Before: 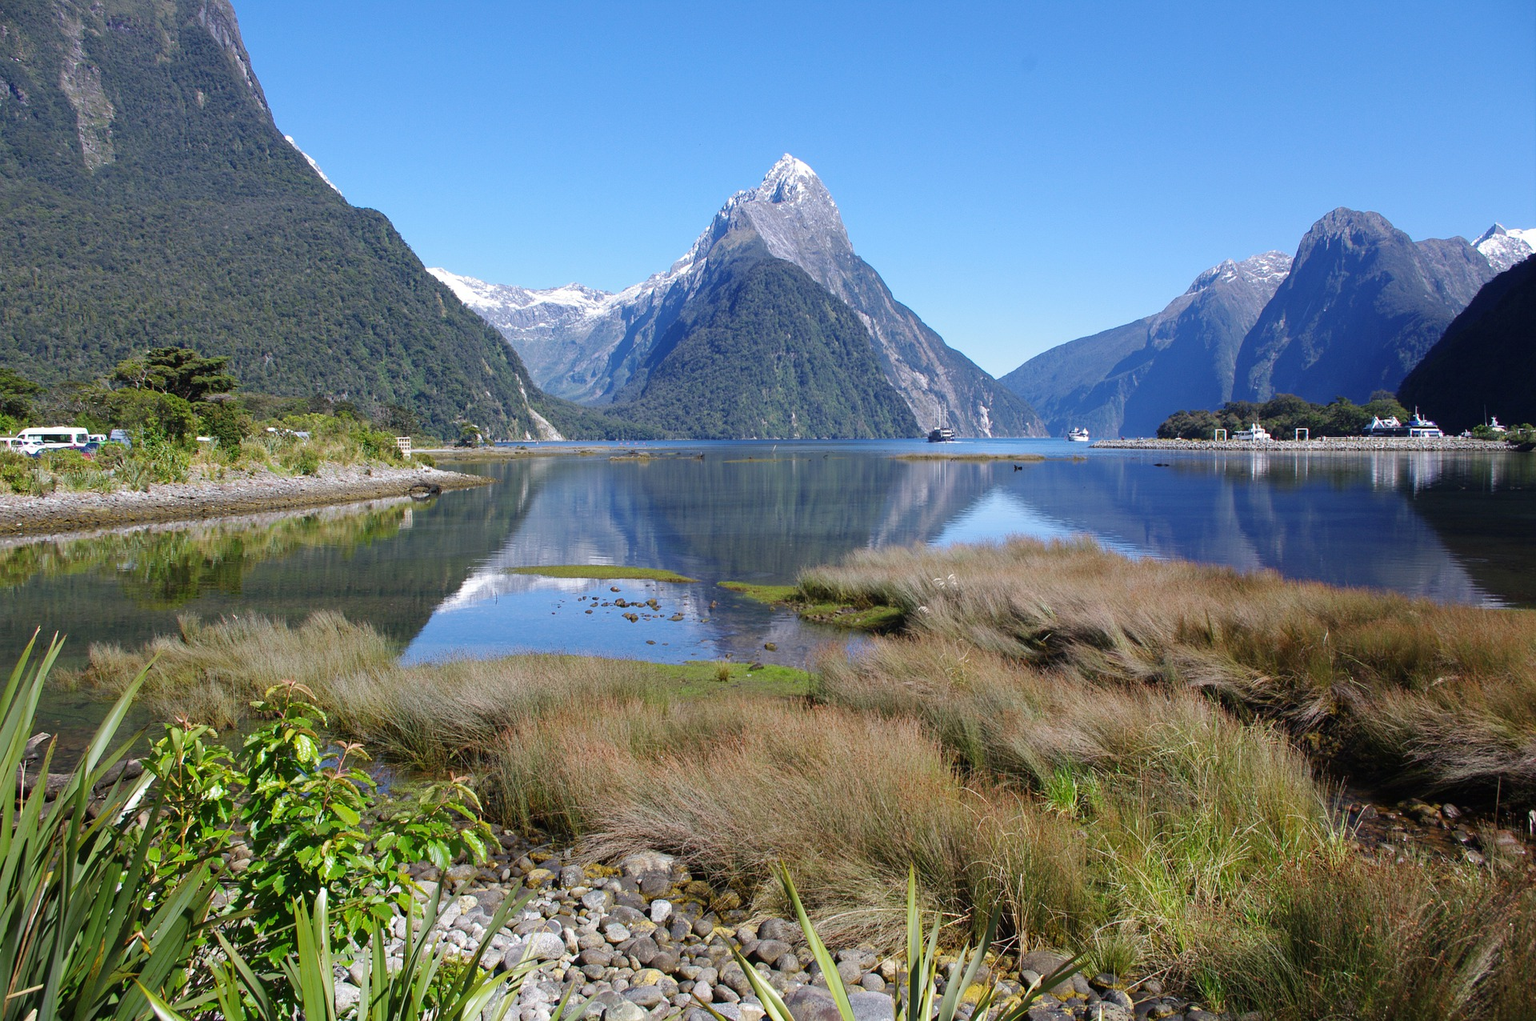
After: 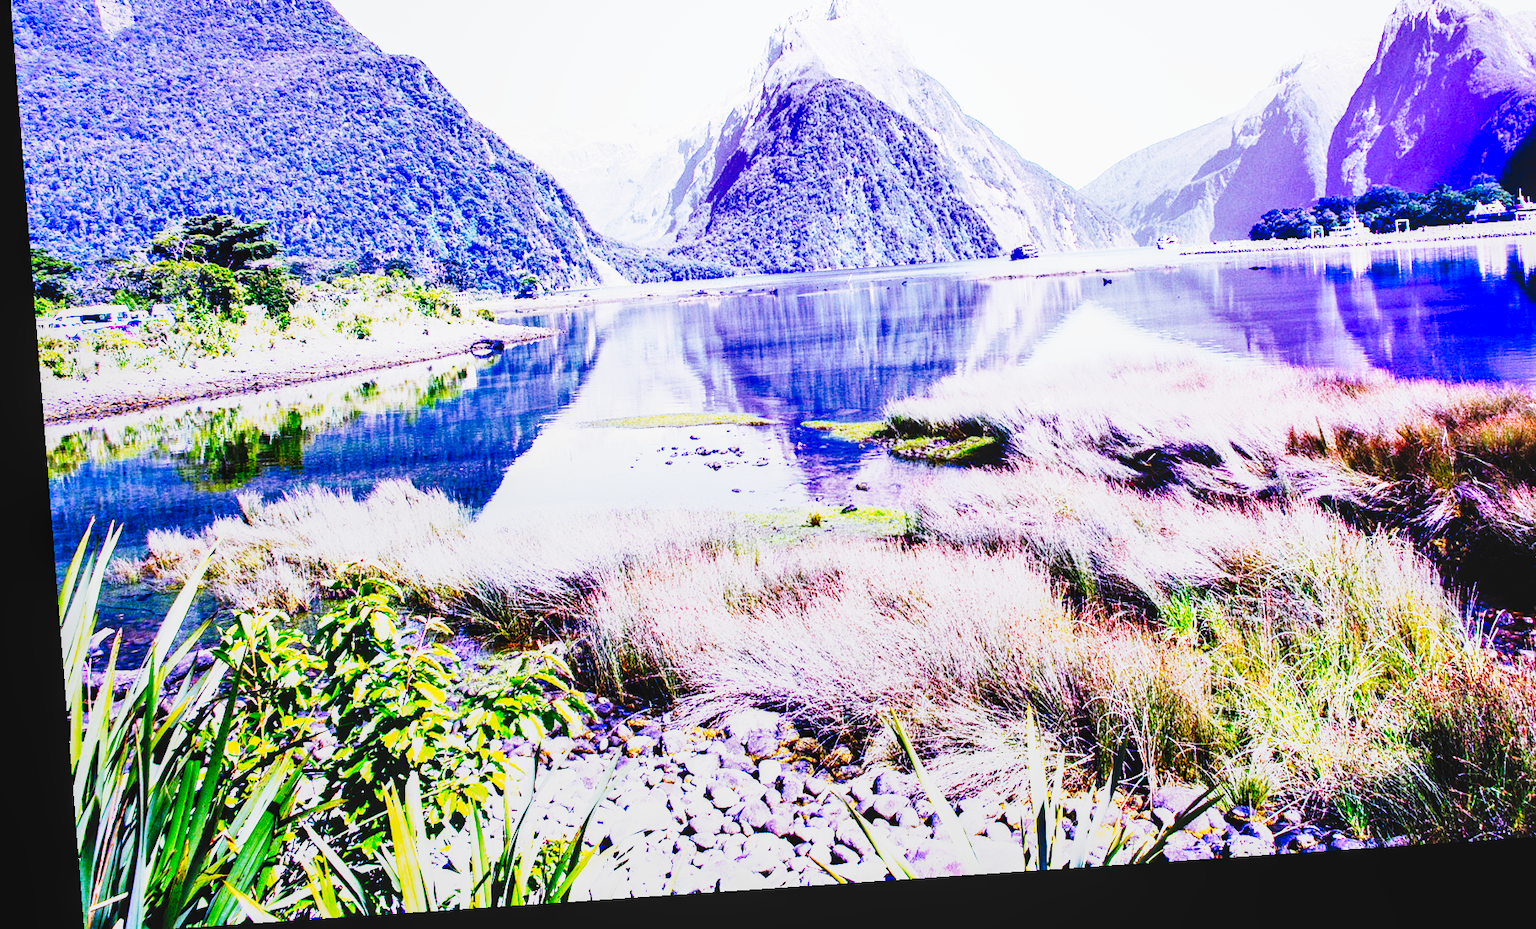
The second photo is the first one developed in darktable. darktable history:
tone curve: curves: ch0 [(0, 0) (0.003, 0.004) (0.011, 0.006) (0.025, 0.008) (0.044, 0.012) (0.069, 0.017) (0.1, 0.021) (0.136, 0.029) (0.177, 0.043) (0.224, 0.062) (0.277, 0.108) (0.335, 0.166) (0.399, 0.301) (0.468, 0.467) (0.543, 0.64) (0.623, 0.803) (0.709, 0.908) (0.801, 0.969) (0.898, 0.988) (1, 1)], preserve colors none
crop: top 20.916%, right 9.437%, bottom 0.316%
white balance: red 0.98, blue 1.61
shadows and highlights: low approximation 0.01, soften with gaussian
base curve: curves: ch0 [(0, 0) (0.007, 0.004) (0.027, 0.03) (0.046, 0.07) (0.207, 0.54) (0.442, 0.872) (0.673, 0.972) (1, 1)], preserve colors none
rotate and perspective: rotation -4.2°, shear 0.006, automatic cropping off
local contrast: detail 110%
